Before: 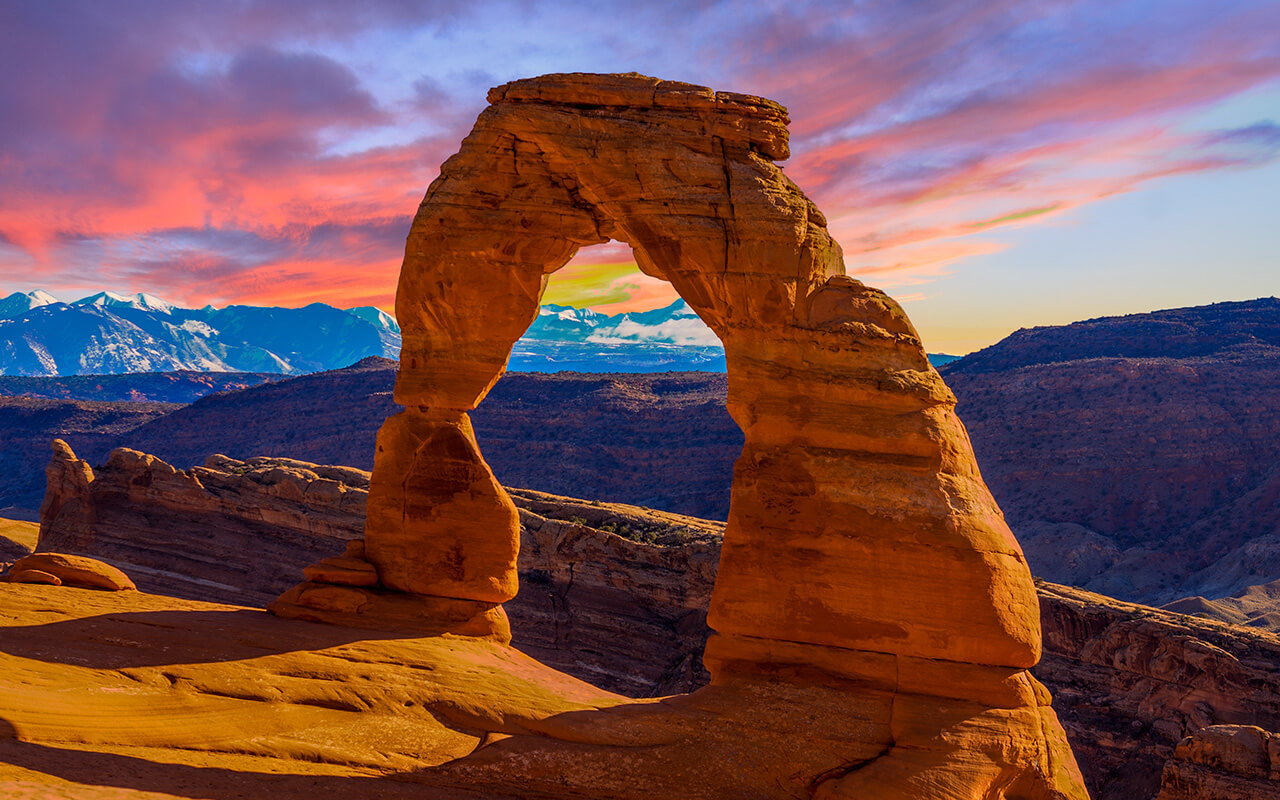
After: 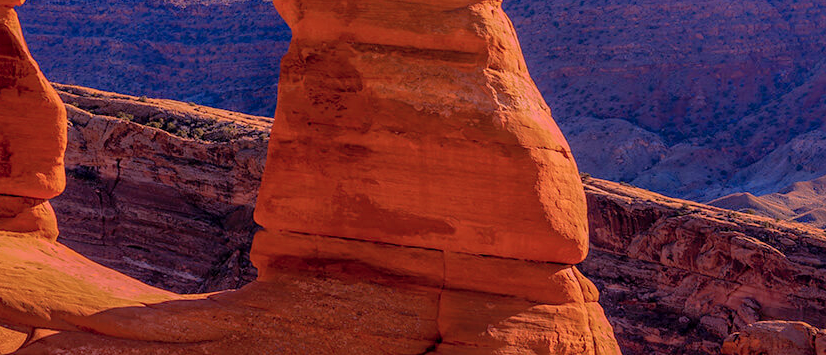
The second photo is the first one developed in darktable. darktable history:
exposure: black level correction 0.001, exposure 0.015 EV, compensate highlight preservation false
shadows and highlights: on, module defaults
color correction: highlights a* 15.97, highlights b* -20.14
color calibration: illuminant same as pipeline (D50), adaptation XYZ, x 0.346, y 0.359, temperature 5013.55 K
crop and rotate: left 35.439%, top 50.707%, bottom 4.855%
